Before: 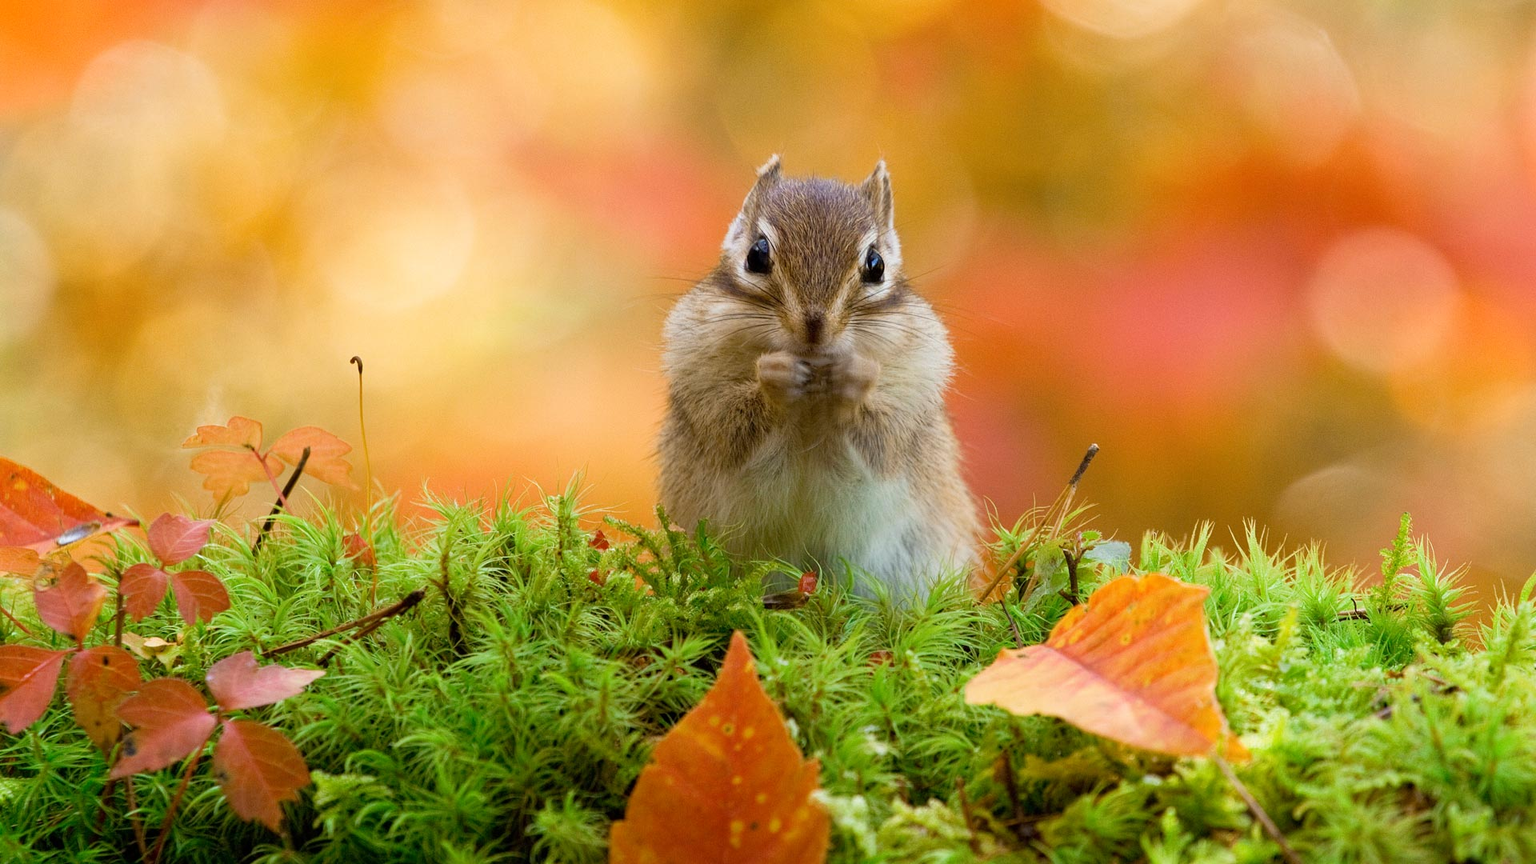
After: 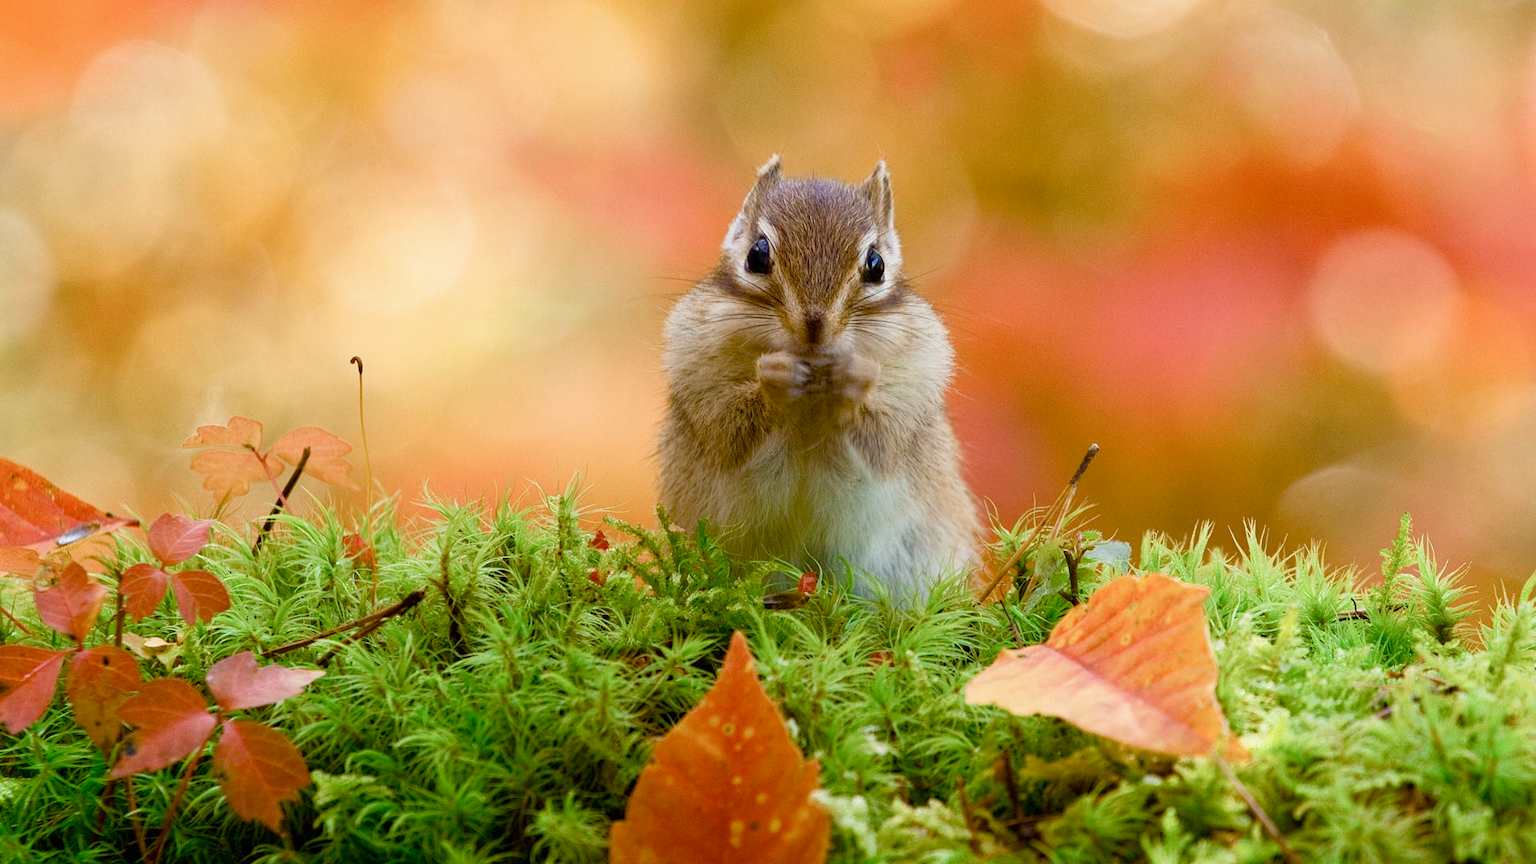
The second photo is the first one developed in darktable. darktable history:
color balance rgb: shadows lift › chroma 3.036%, shadows lift › hue 278.93°, perceptual saturation grading › global saturation 20%, perceptual saturation grading › highlights -48.957%, perceptual saturation grading › shadows 24.662%, global vibrance 20%
